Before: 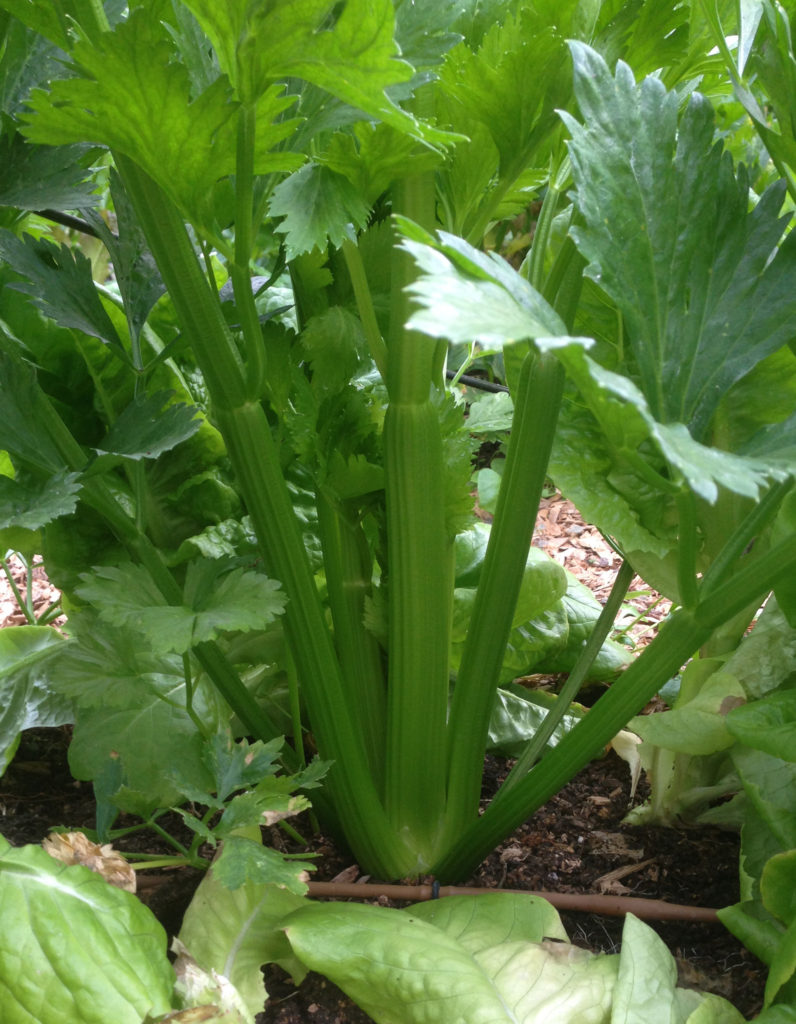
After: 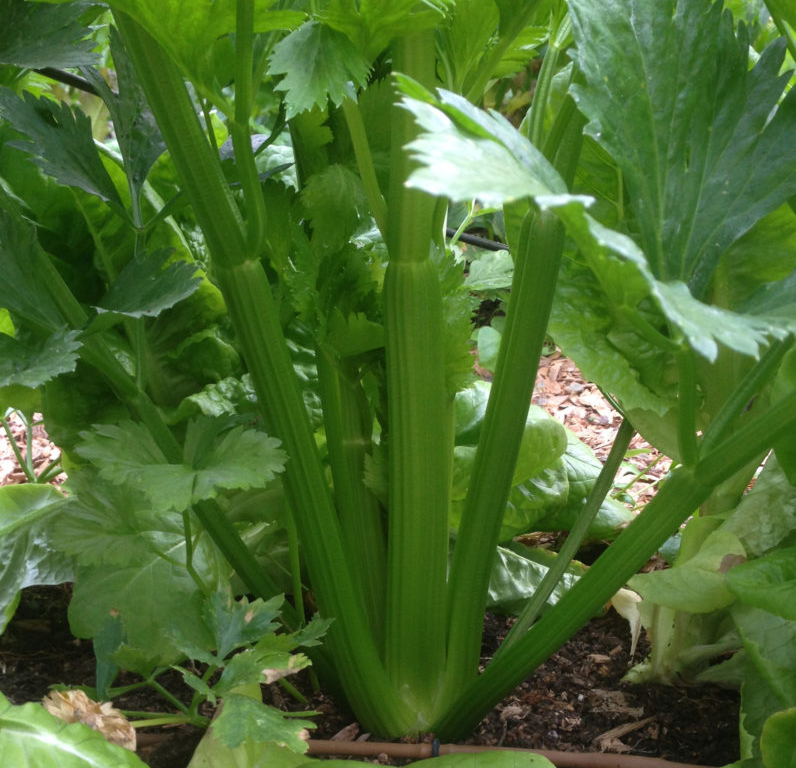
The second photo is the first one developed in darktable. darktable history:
crop: top 13.941%, bottom 10.969%
